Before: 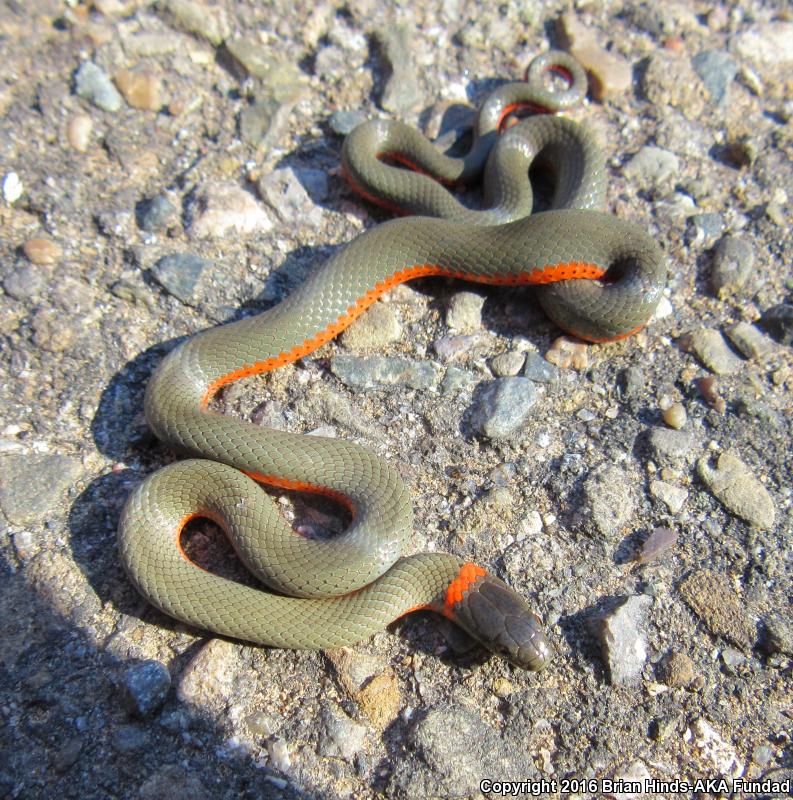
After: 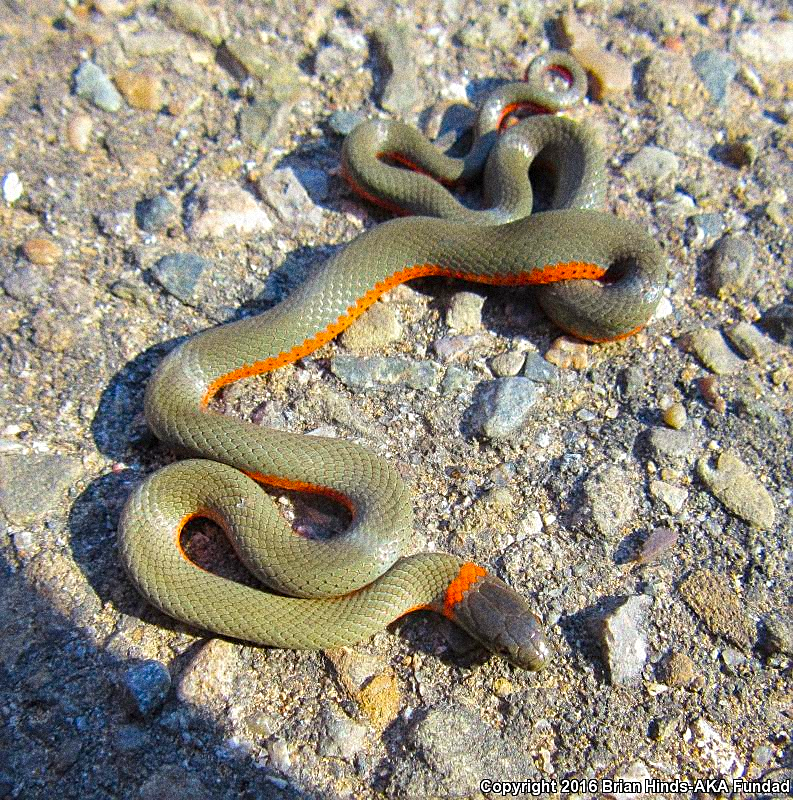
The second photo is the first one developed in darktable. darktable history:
sharpen: on, module defaults
grain: coarseness 14.49 ISO, strength 48.04%, mid-tones bias 35%
color balance rgb: perceptual saturation grading › global saturation 30%, global vibrance 20%
